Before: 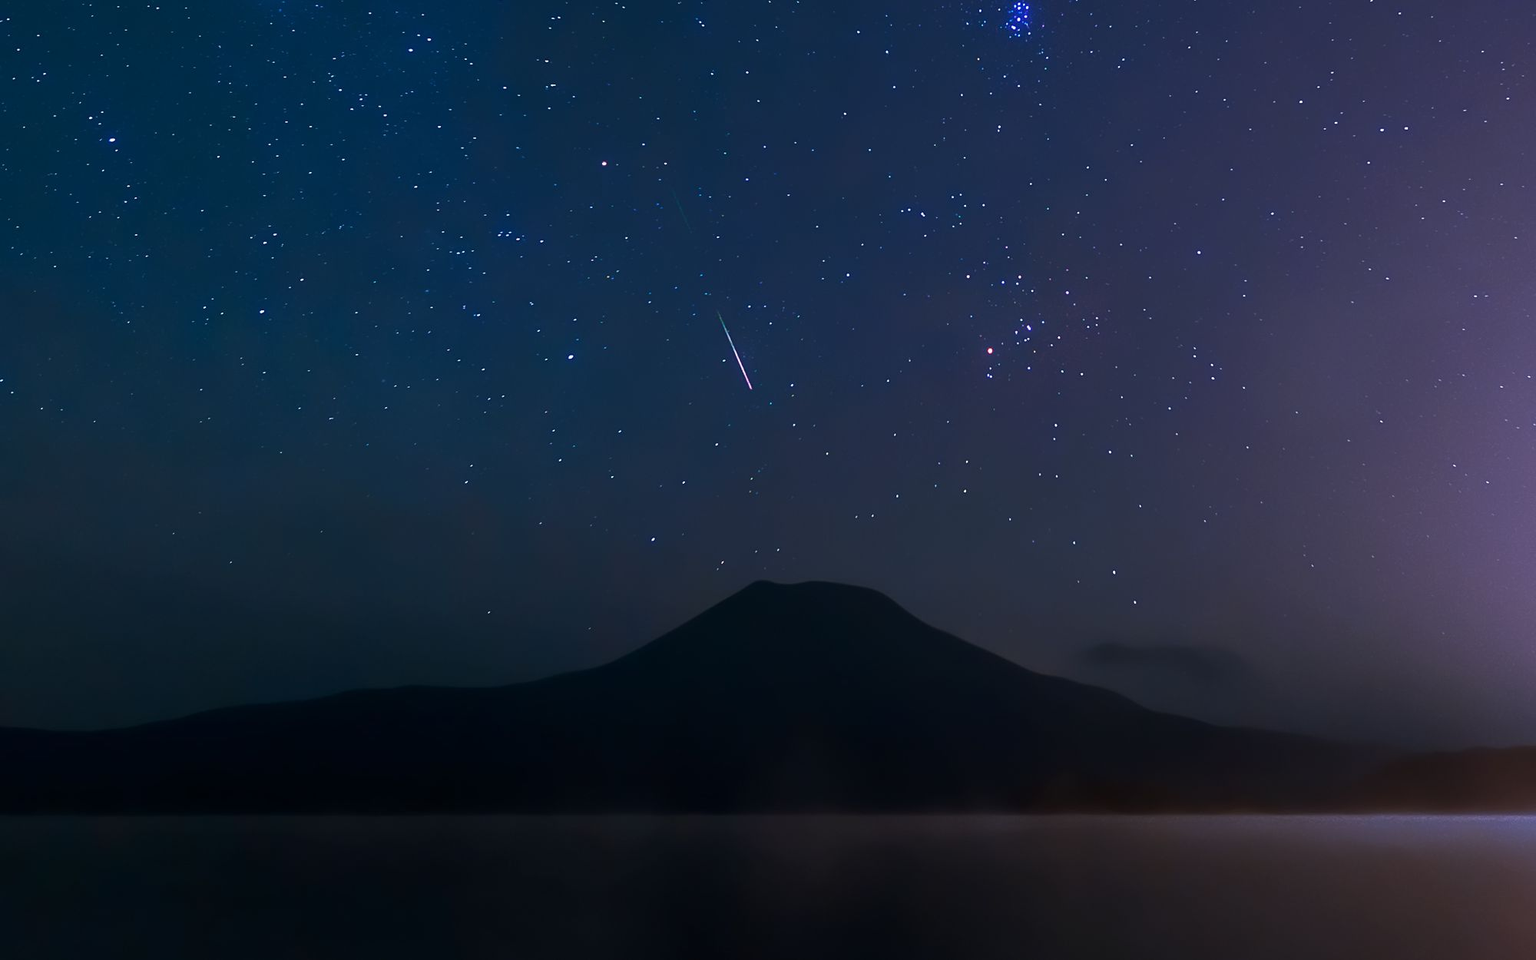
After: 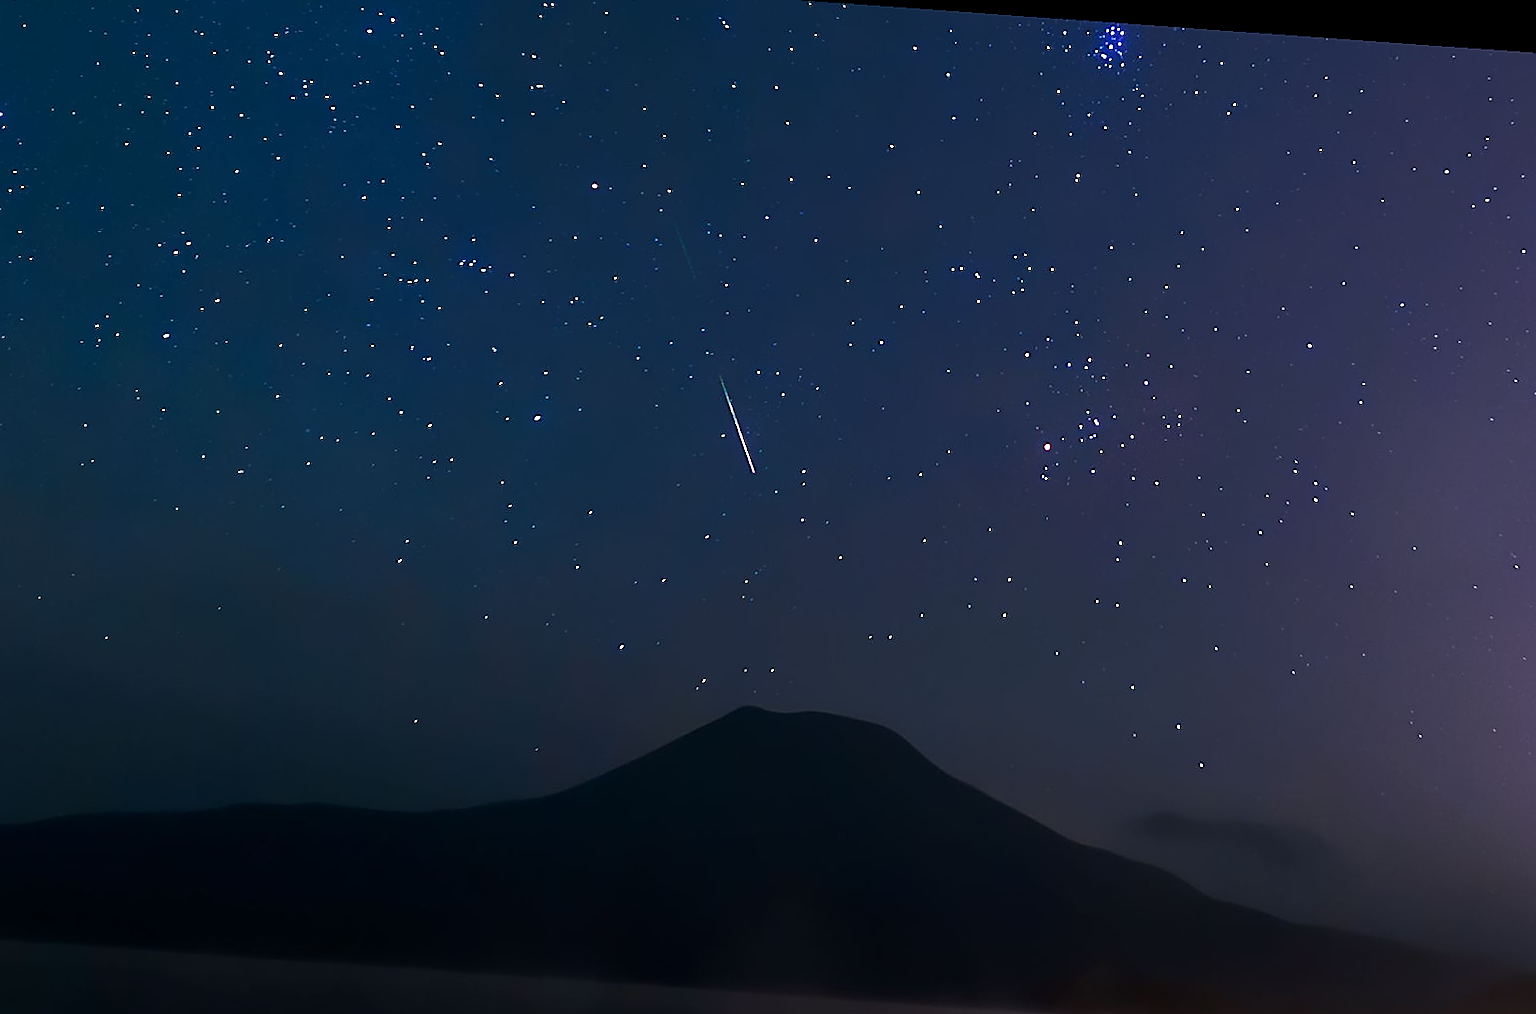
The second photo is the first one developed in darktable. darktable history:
sharpen: radius 1.4, amount 1.25, threshold 0.7
crop and rotate: left 10.77%, top 5.1%, right 10.41%, bottom 16.76%
rotate and perspective: rotation 4.1°, automatic cropping off
shadows and highlights: shadows 0, highlights 40
